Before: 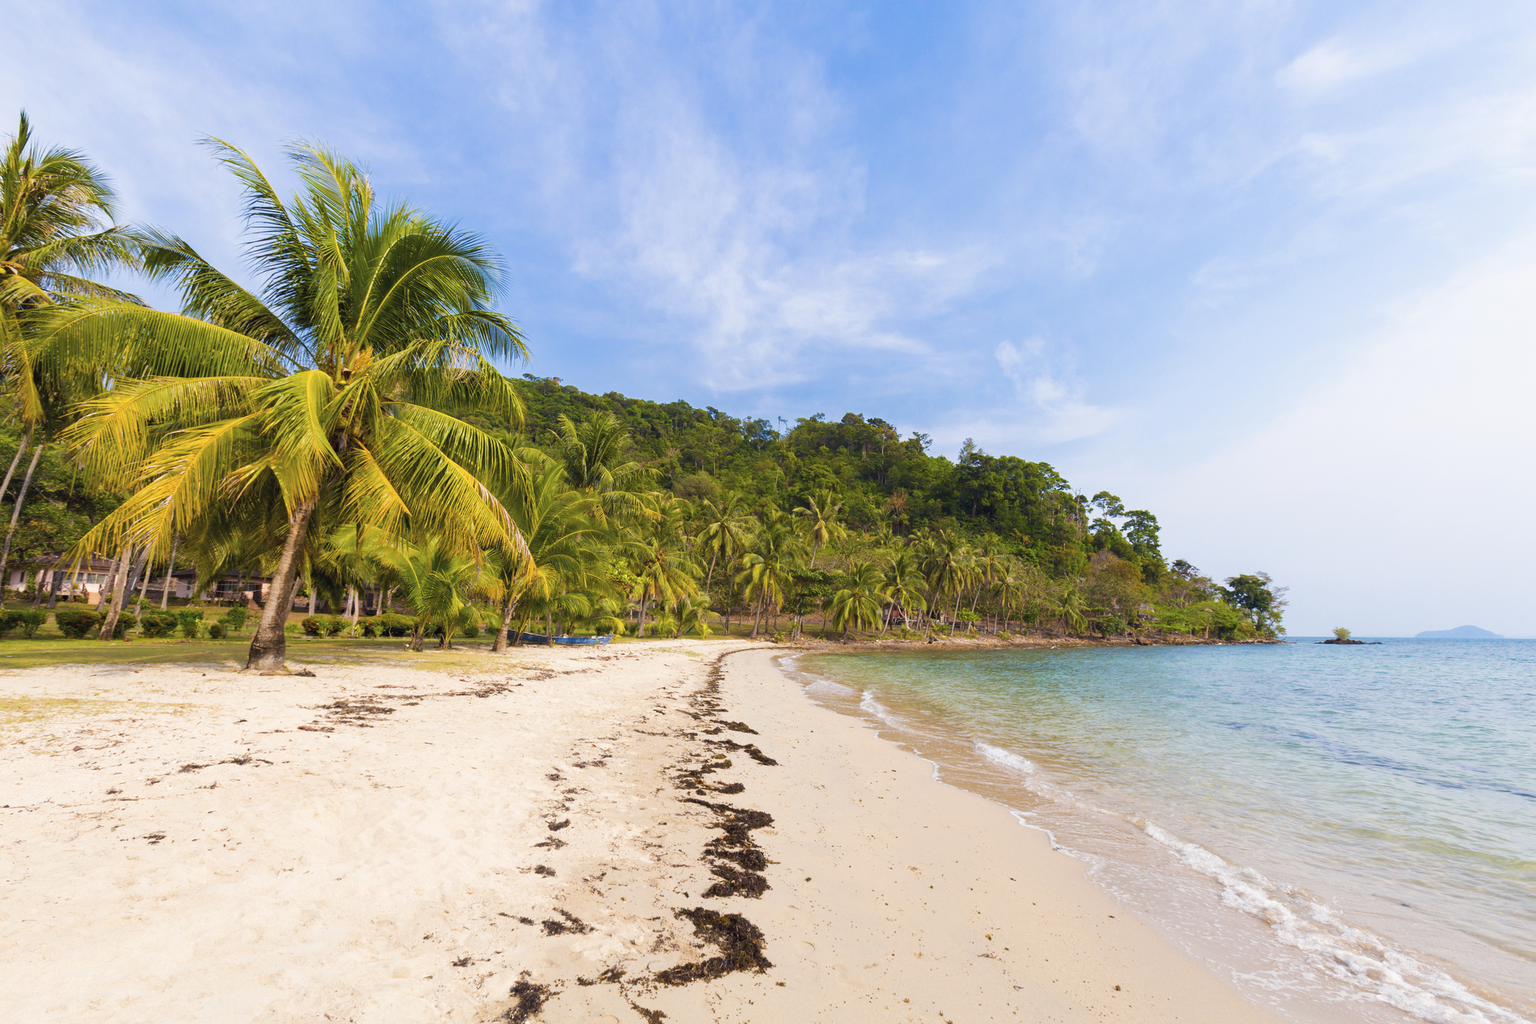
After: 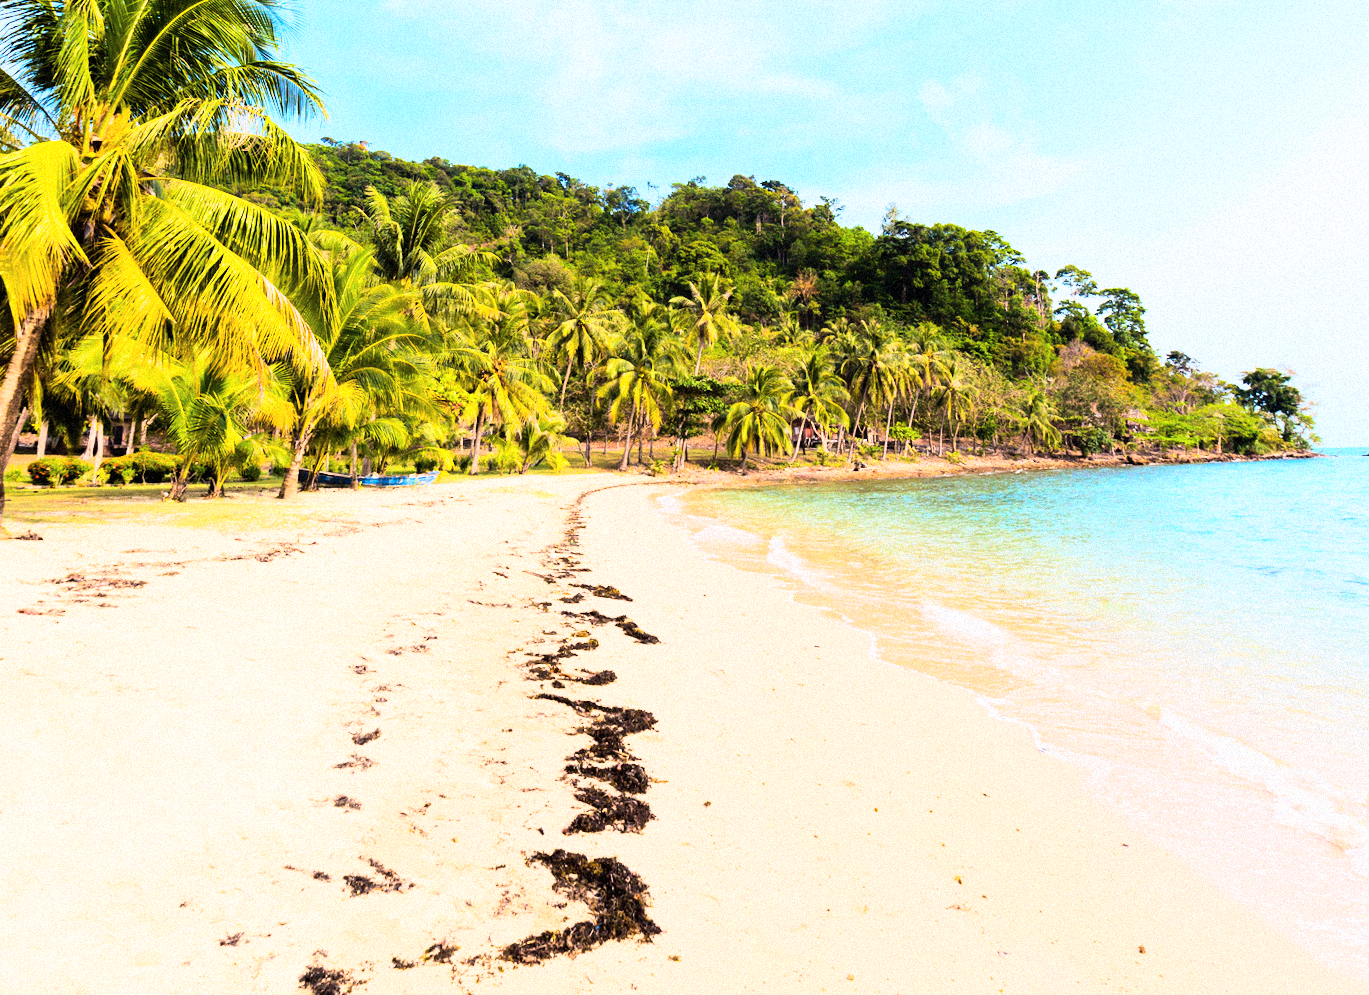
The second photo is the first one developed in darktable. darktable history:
tone equalizer: on, module defaults
rgb curve: curves: ch0 [(0, 0) (0.21, 0.15) (0.24, 0.21) (0.5, 0.75) (0.75, 0.96) (0.89, 0.99) (1, 1)]; ch1 [(0, 0.02) (0.21, 0.13) (0.25, 0.2) (0.5, 0.67) (0.75, 0.9) (0.89, 0.97) (1, 1)]; ch2 [(0, 0.02) (0.21, 0.13) (0.25, 0.2) (0.5, 0.67) (0.75, 0.9) (0.89, 0.97) (1, 1)], compensate middle gray true
rotate and perspective: rotation -1.68°, lens shift (vertical) -0.146, crop left 0.049, crop right 0.912, crop top 0.032, crop bottom 0.96
crop: left 16.871%, top 22.857%, right 9.116%
grain: mid-tones bias 0%
